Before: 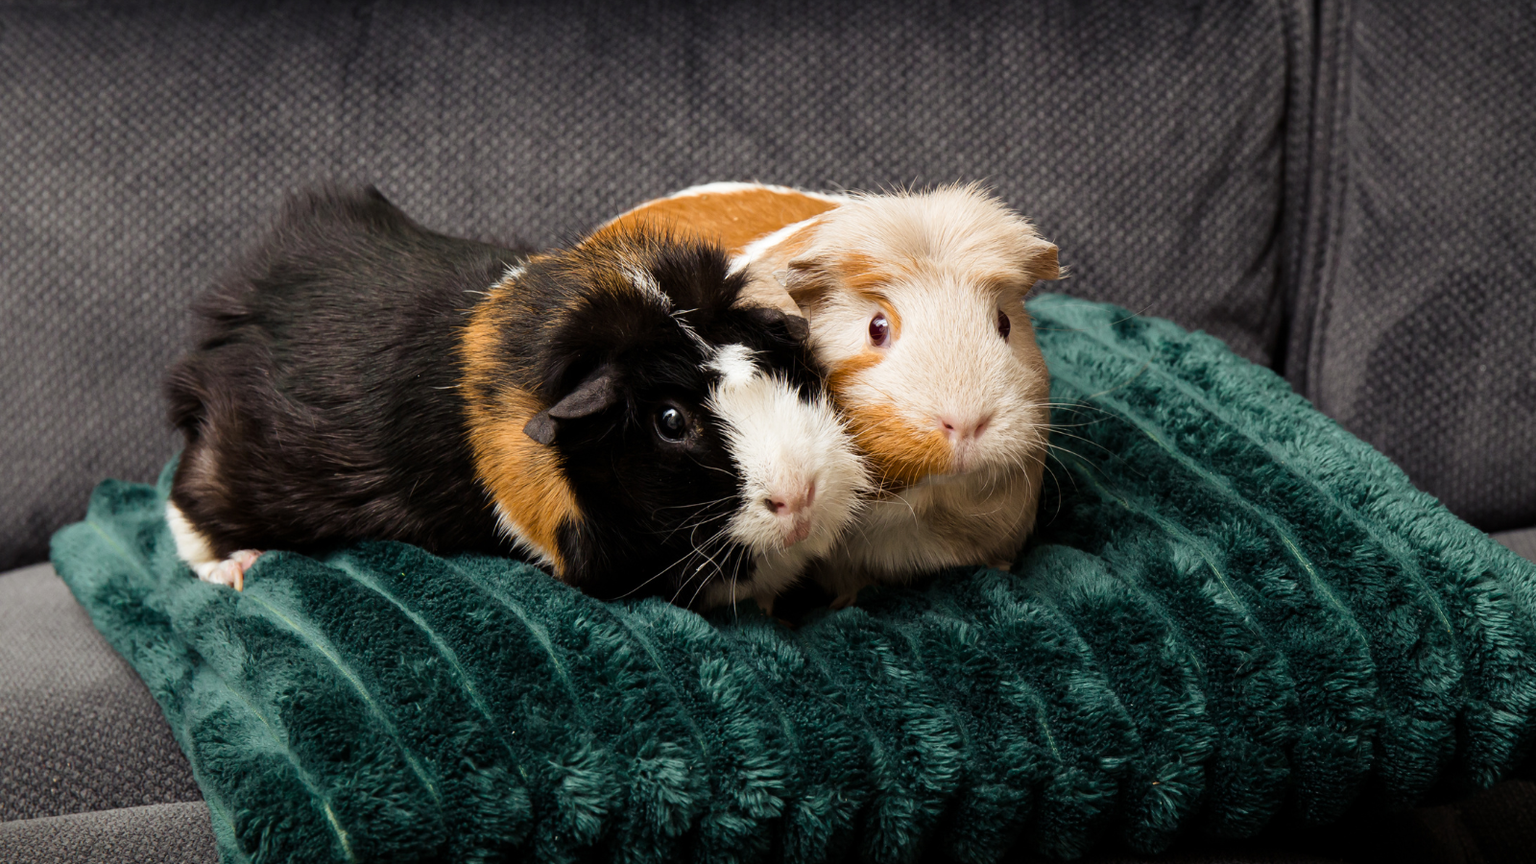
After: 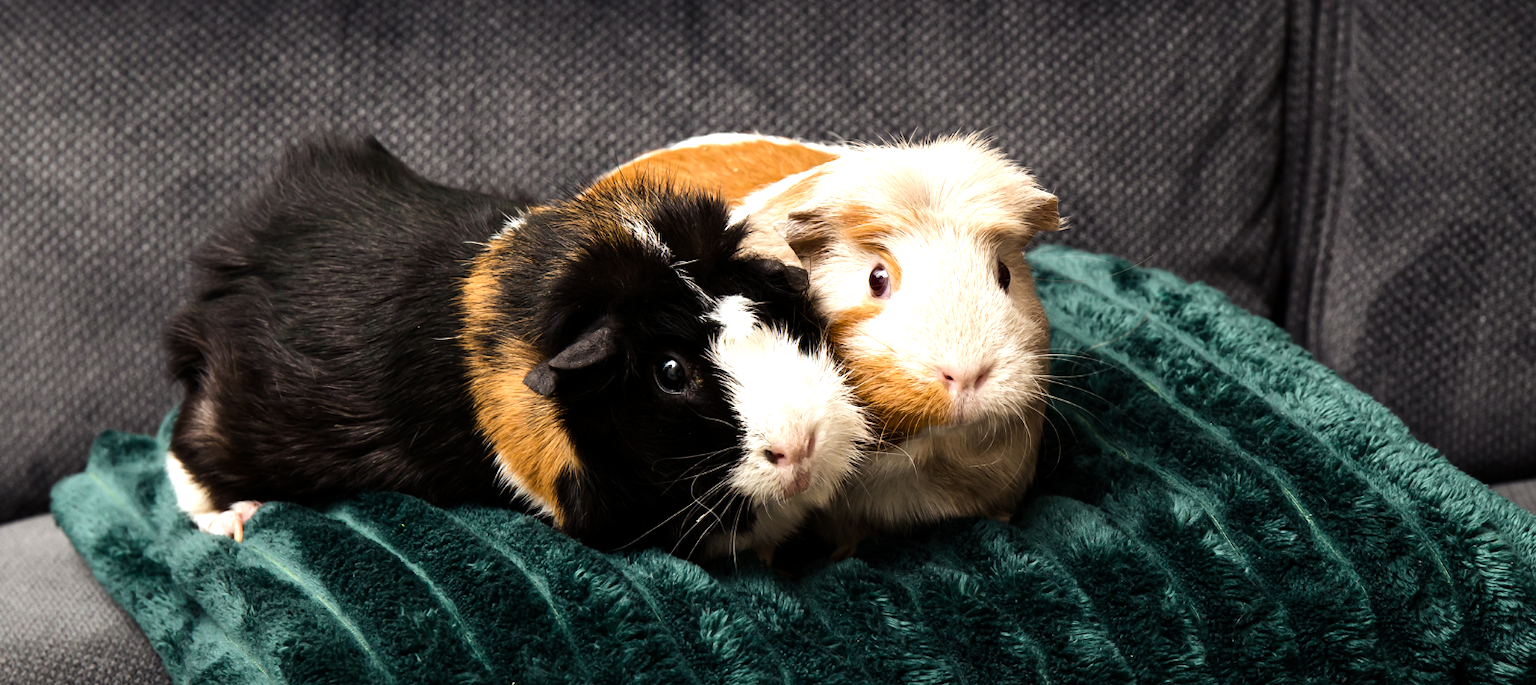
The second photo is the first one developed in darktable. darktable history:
crop and rotate: top 5.667%, bottom 14.937%
tone equalizer: -8 EV -0.75 EV, -7 EV -0.7 EV, -6 EV -0.6 EV, -5 EV -0.4 EV, -3 EV 0.4 EV, -2 EV 0.6 EV, -1 EV 0.7 EV, +0 EV 0.75 EV, edges refinement/feathering 500, mask exposure compensation -1.57 EV, preserve details no
